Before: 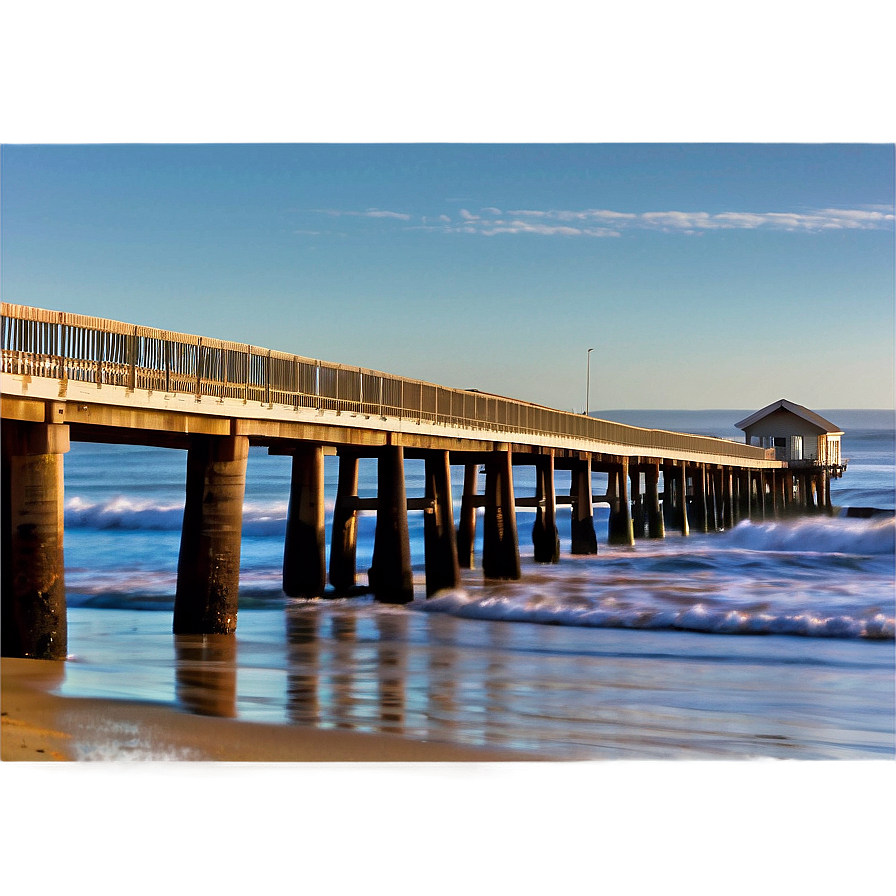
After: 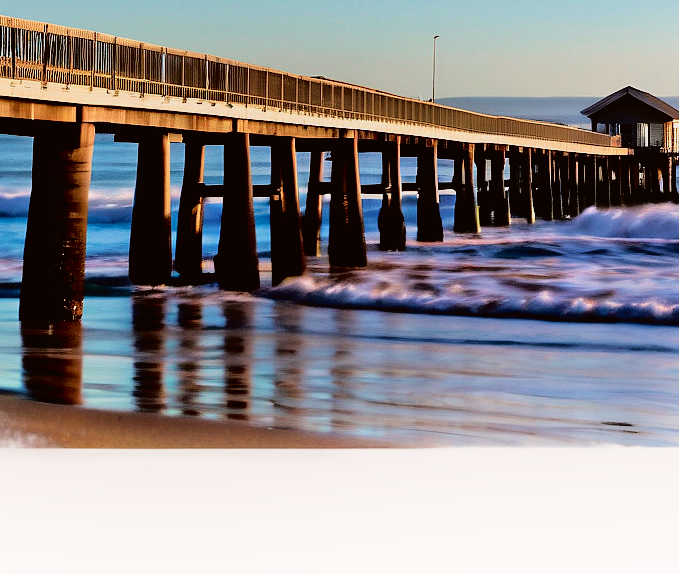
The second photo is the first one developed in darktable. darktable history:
filmic rgb: black relative exposure -3.98 EV, white relative exposure 2.98 EV, hardness 3, contrast 1.489
tone curve: curves: ch0 [(0, 0.013) (0.181, 0.074) (0.337, 0.304) (0.498, 0.485) (0.78, 0.742) (0.993, 0.954)]; ch1 [(0, 0) (0.294, 0.184) (0.359, 0.34) (0.362, 0.35) (0.43, 0.41) (0.469, 0.463) (0.495, 0.502) (0.54, 0.563) (0.612, 0.641) (1, 1)]; ch2 [(0, 0) (0.44, 0.437) (0.495, 0.502) (0.524, 0.534) (0.557, 0.56) (0.634, 0.654) (0.728, 0.722) (1, 1)], color space Lab, independent channels, preserve colors none
crop and rotate: left 17.292%, top 35.029%, right 6.86%, bottom 0.826%
shadows and highlights: shadows -40.17, highlights 64.66, soften with gaussian
